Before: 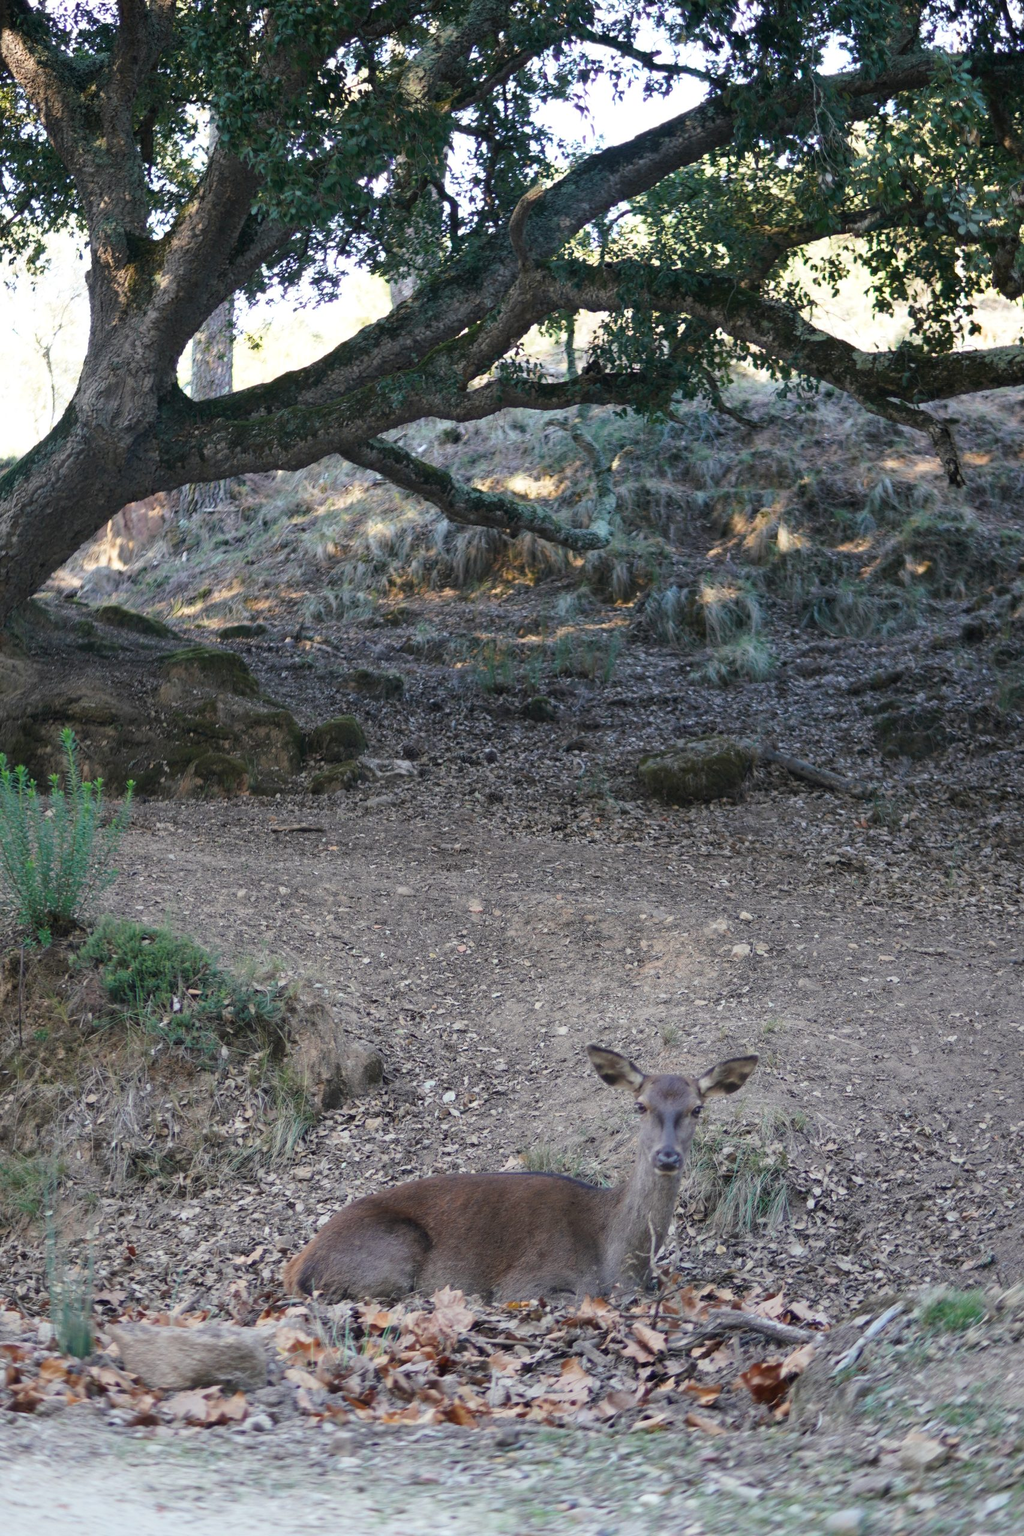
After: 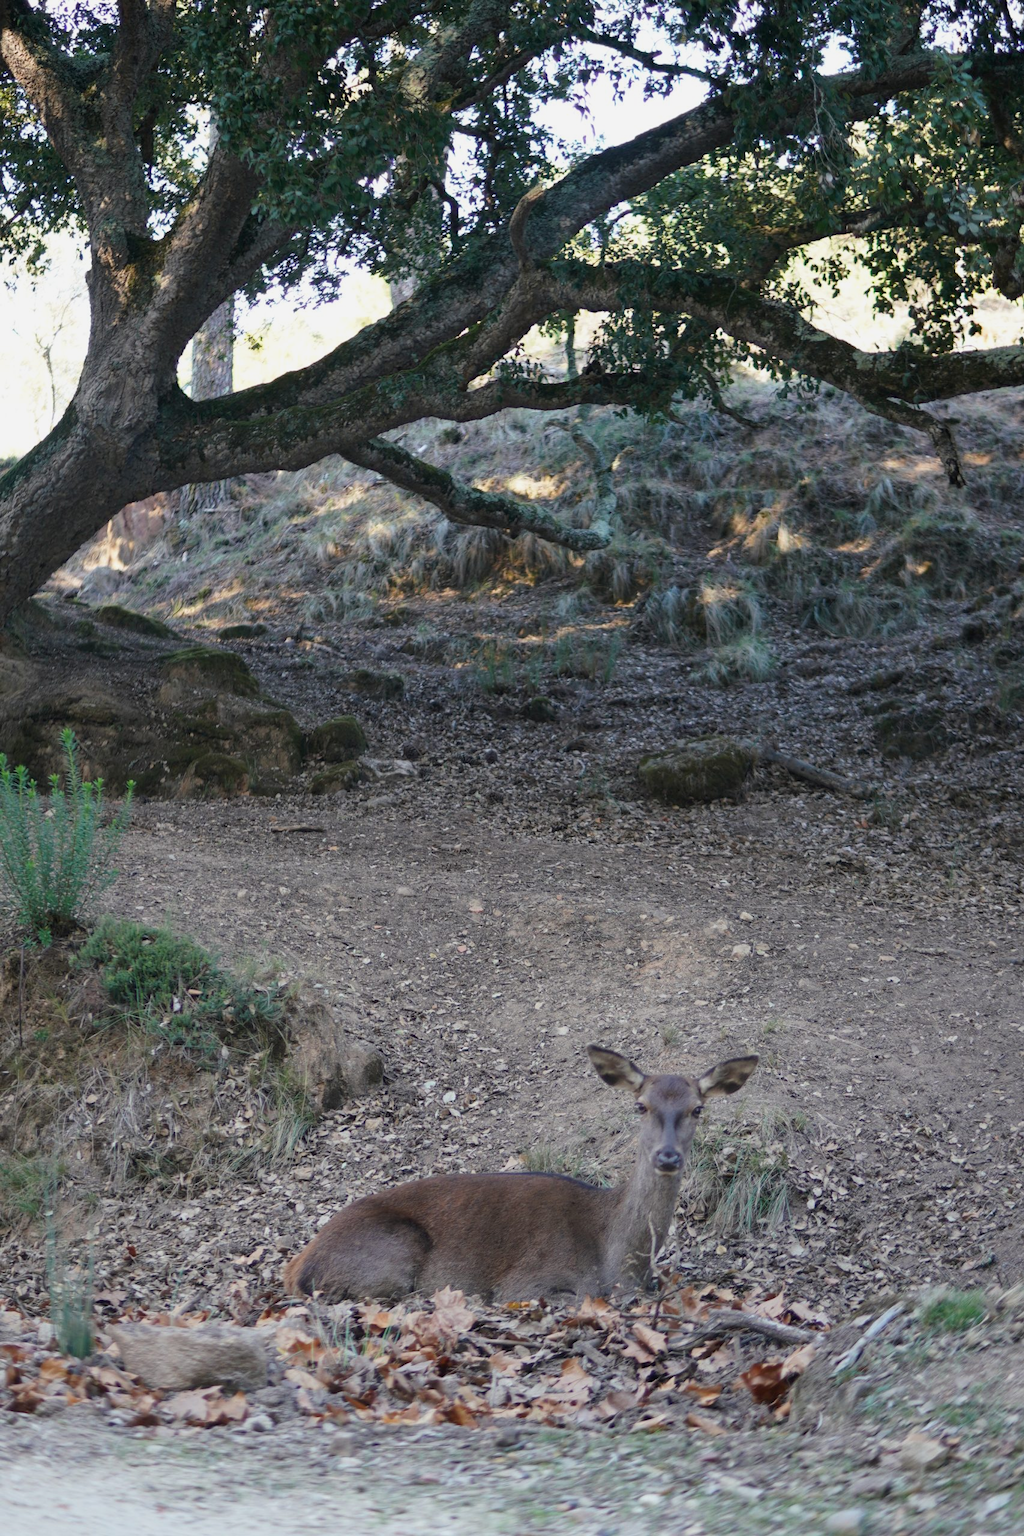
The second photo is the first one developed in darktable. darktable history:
exposure: exposure -0.155 EV, compensate highlight preservation false
